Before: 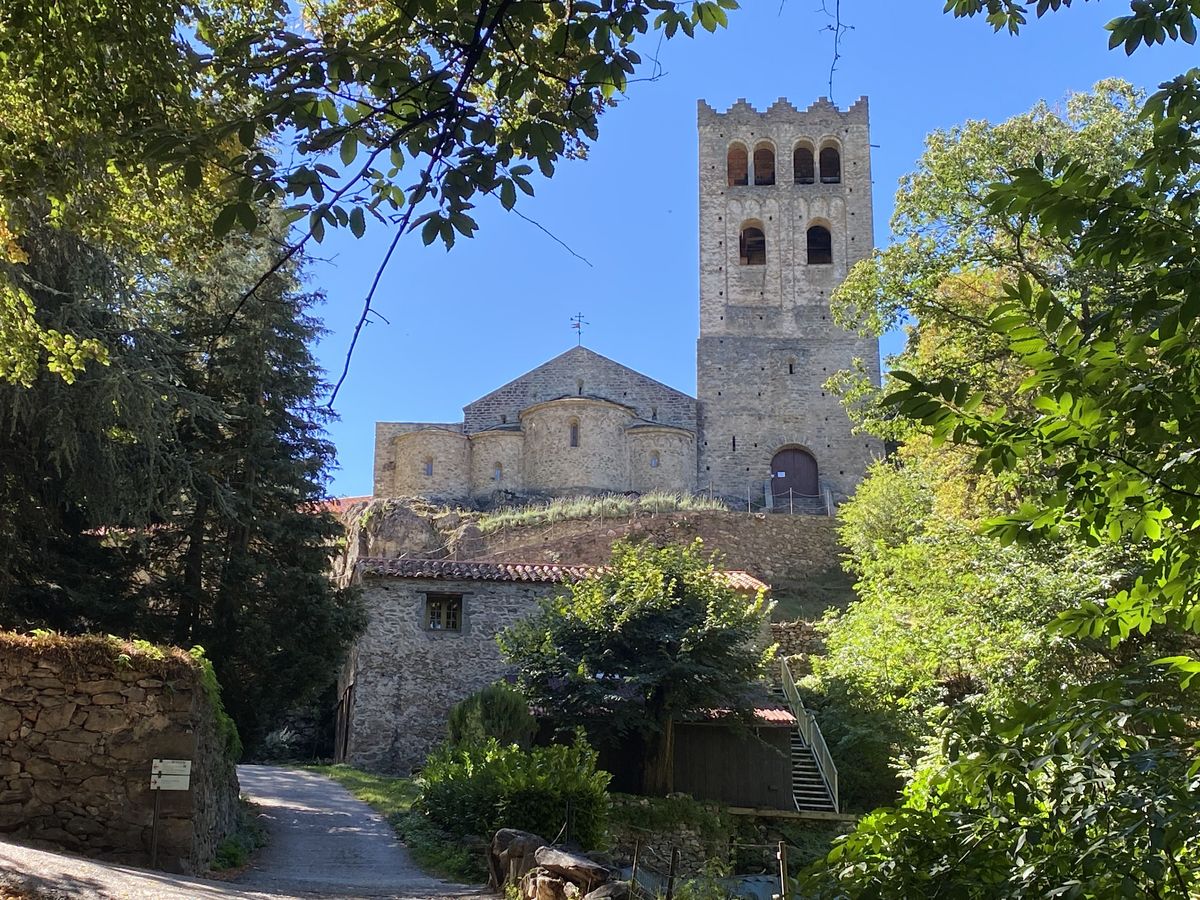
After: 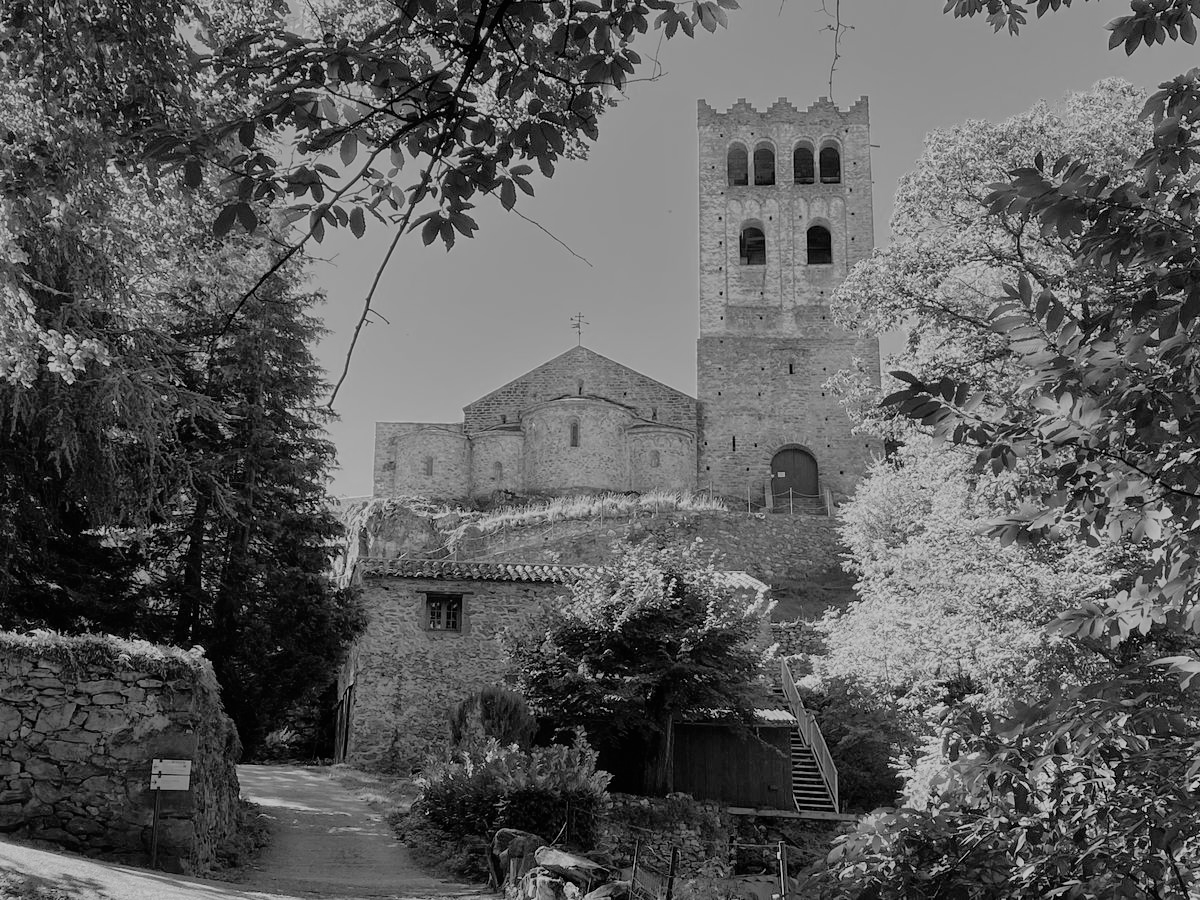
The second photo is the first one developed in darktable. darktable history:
monochrome: on, module defaults
tone equalizer: on, module defaults
filmic rgb: black relative exposure -7.65 EV, white relative exposure 4.56 EV, hardness 3.61
shadows and highlights: on, module defaults
color balance: on, module defaults
